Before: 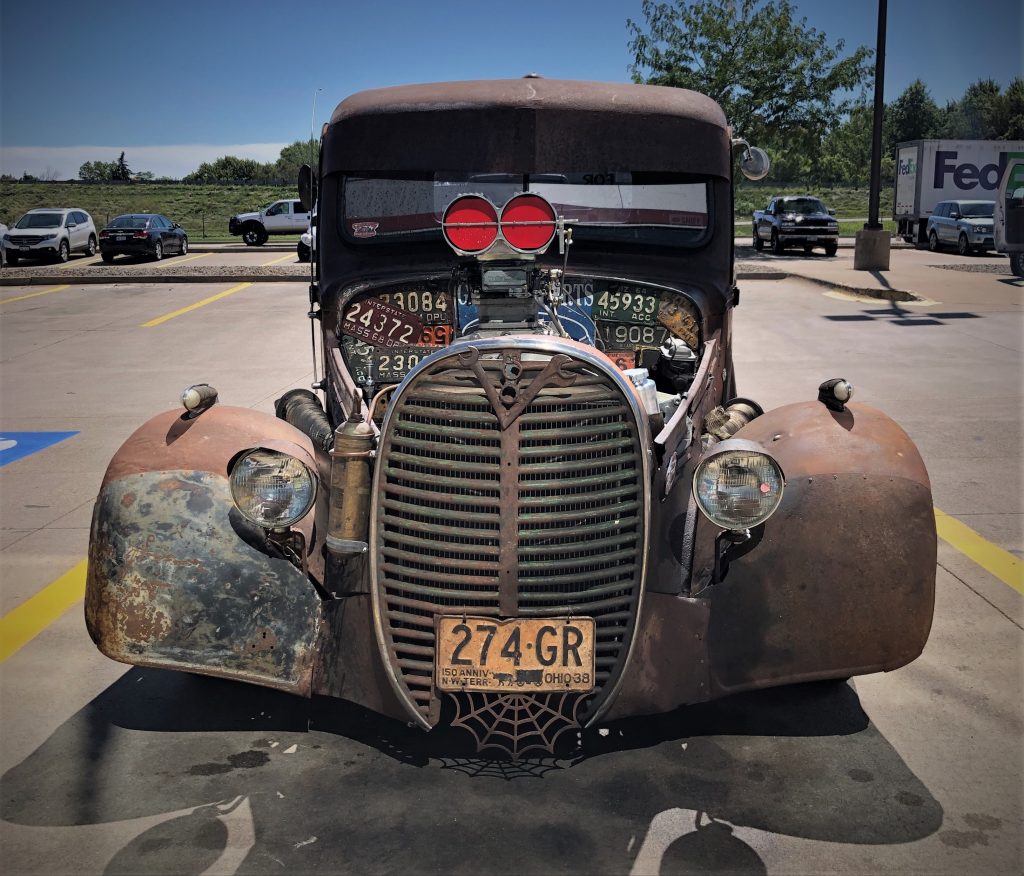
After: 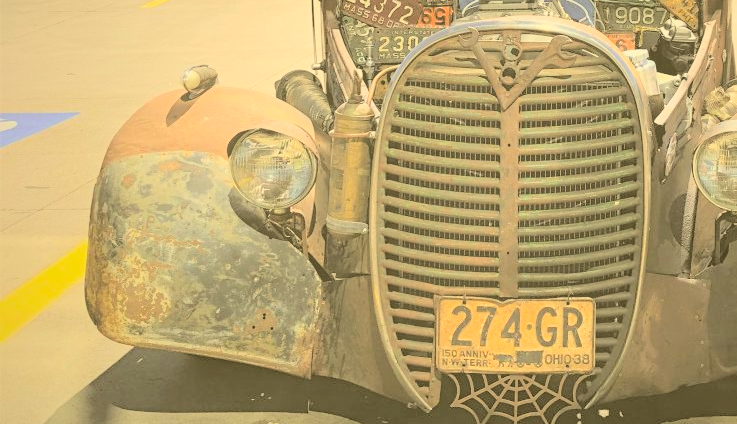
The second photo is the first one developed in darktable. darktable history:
crop: top 36.498%, right 27.964%, bottom 14.995%
color correction: highlights a* 0.162, highlights b* 29.53, shadows a* -0.162, shadows b* 21.09
contrast equalizer: y [[0.439, 0.44, 0.442, 0.457, 0.493, 0.498], [0.5 ×6], [0.5 ×6], [0 ×6], [0 ×6]], mix 0.76
contrast brightness saturation: brightness 1
